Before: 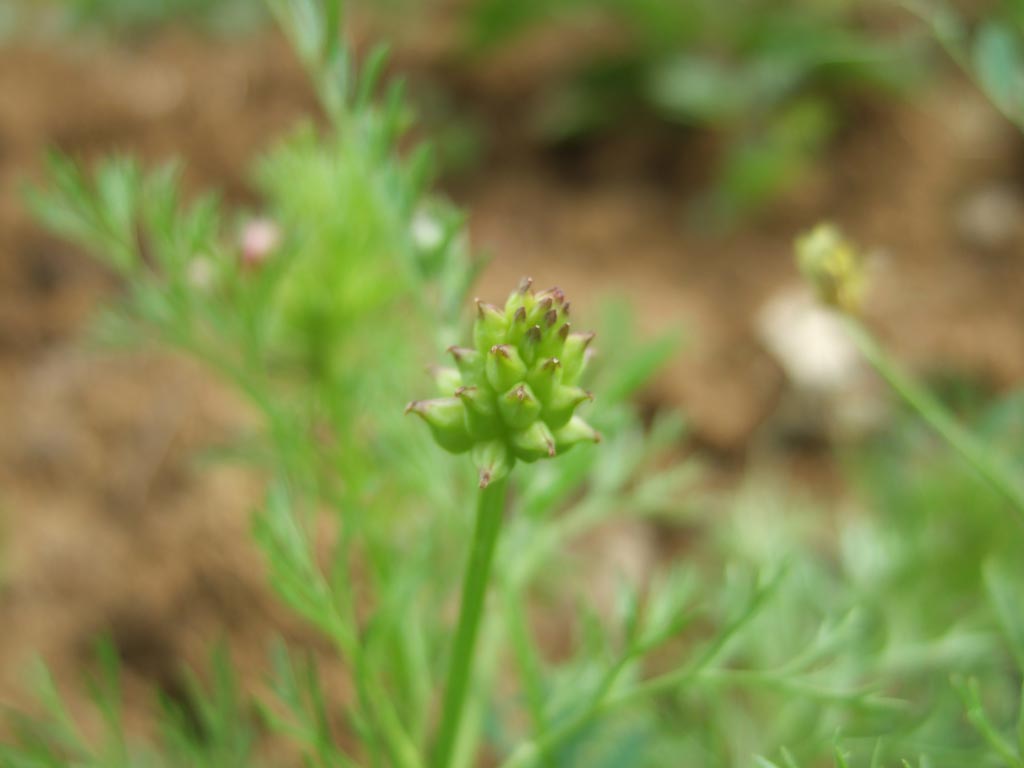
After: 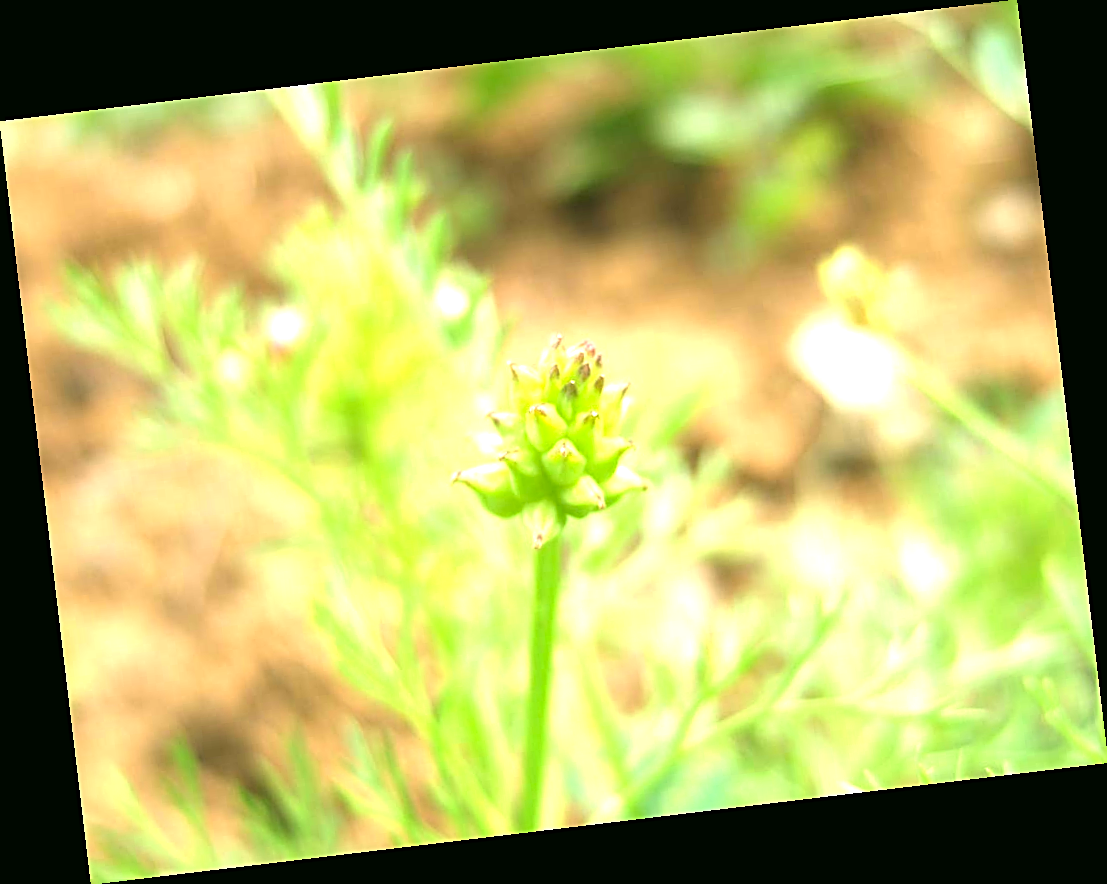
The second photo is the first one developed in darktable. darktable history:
color correction: highlights a* 4.02, highlights b* 4.98, shadows a* -7.55, shadows b* 4.98
sharpen: on, module defaults
exposure: black level correction 0, exposure 1.741 EV, compensate exposure bias true, compensate highlight preservation false
rotate and perspective: rotation -6.83°, automatic cropping off
